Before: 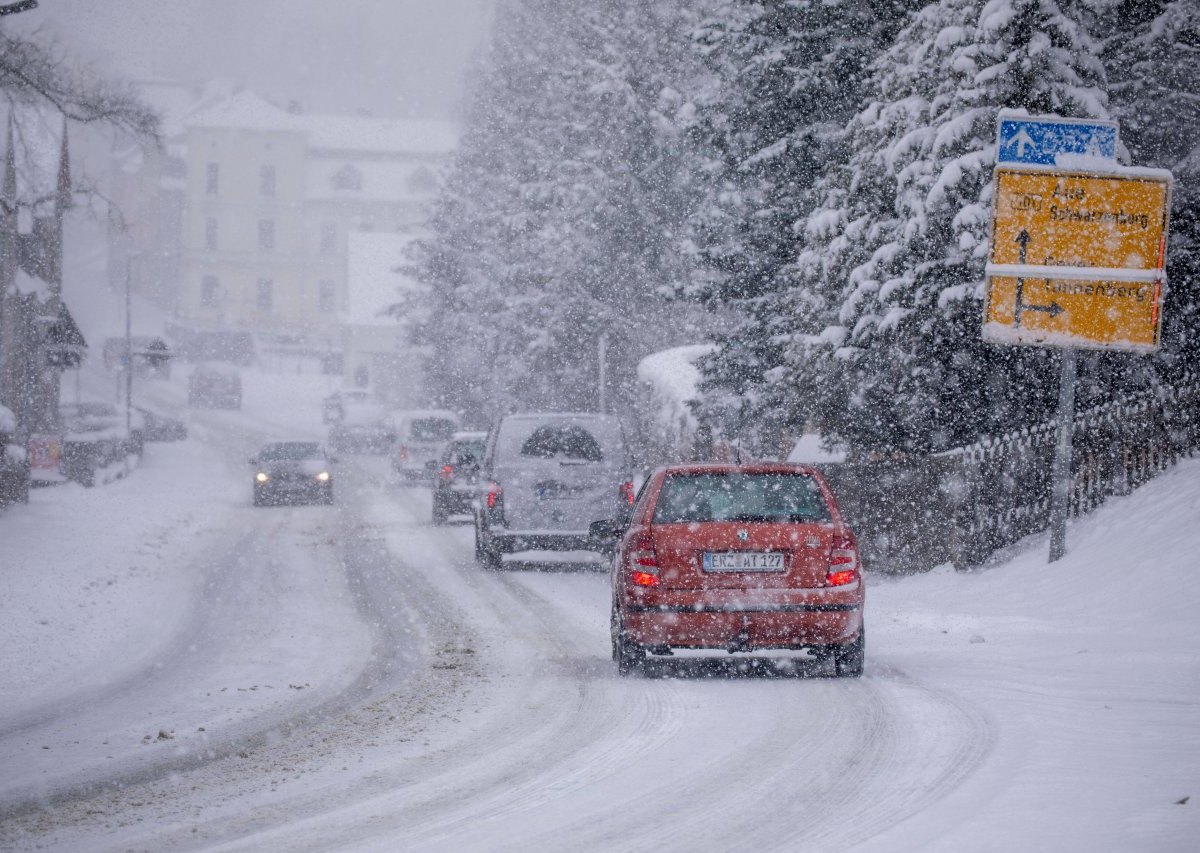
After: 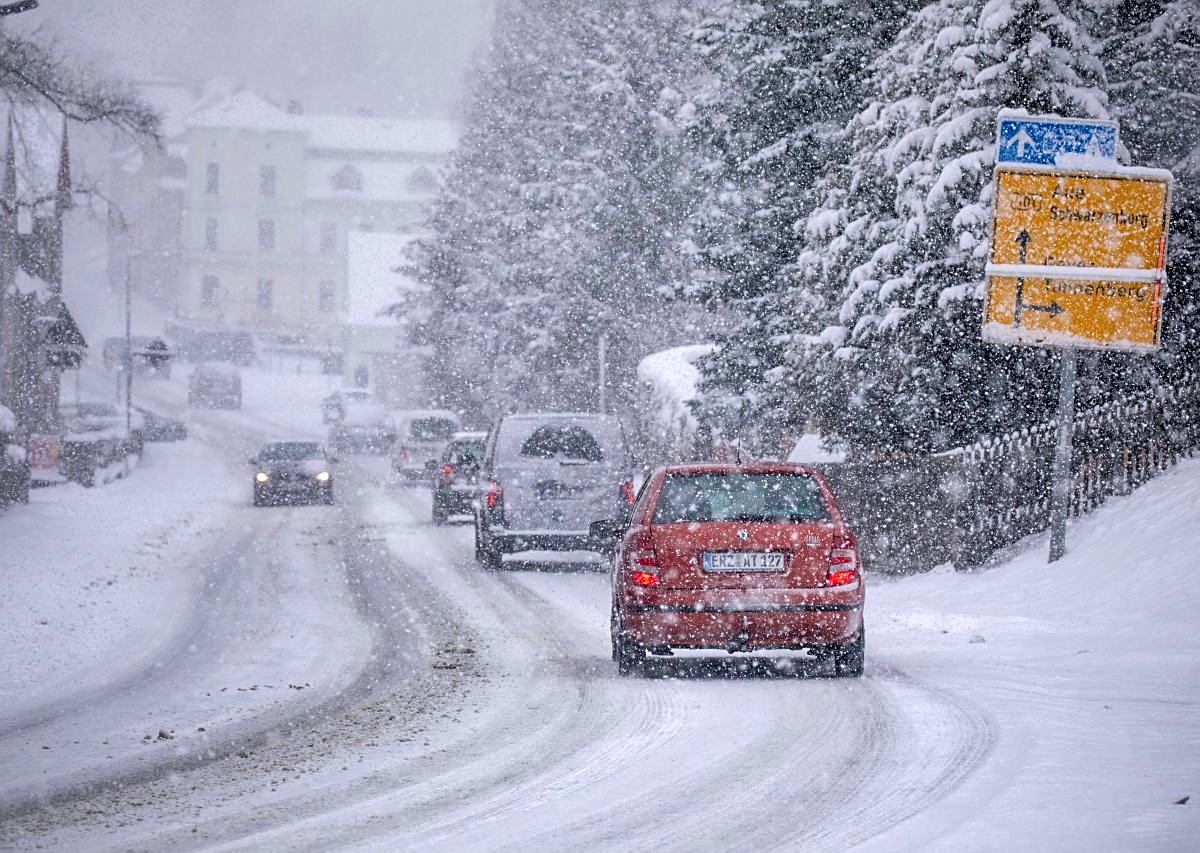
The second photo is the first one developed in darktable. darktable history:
shadows and highlights: low approximation 0.01, soften with gaussian
exposure: black level correction 0.001, exposure 0.5 EV, compensate exposure bias true, compensate highlight preservation false
sharpen: on, module defaults
